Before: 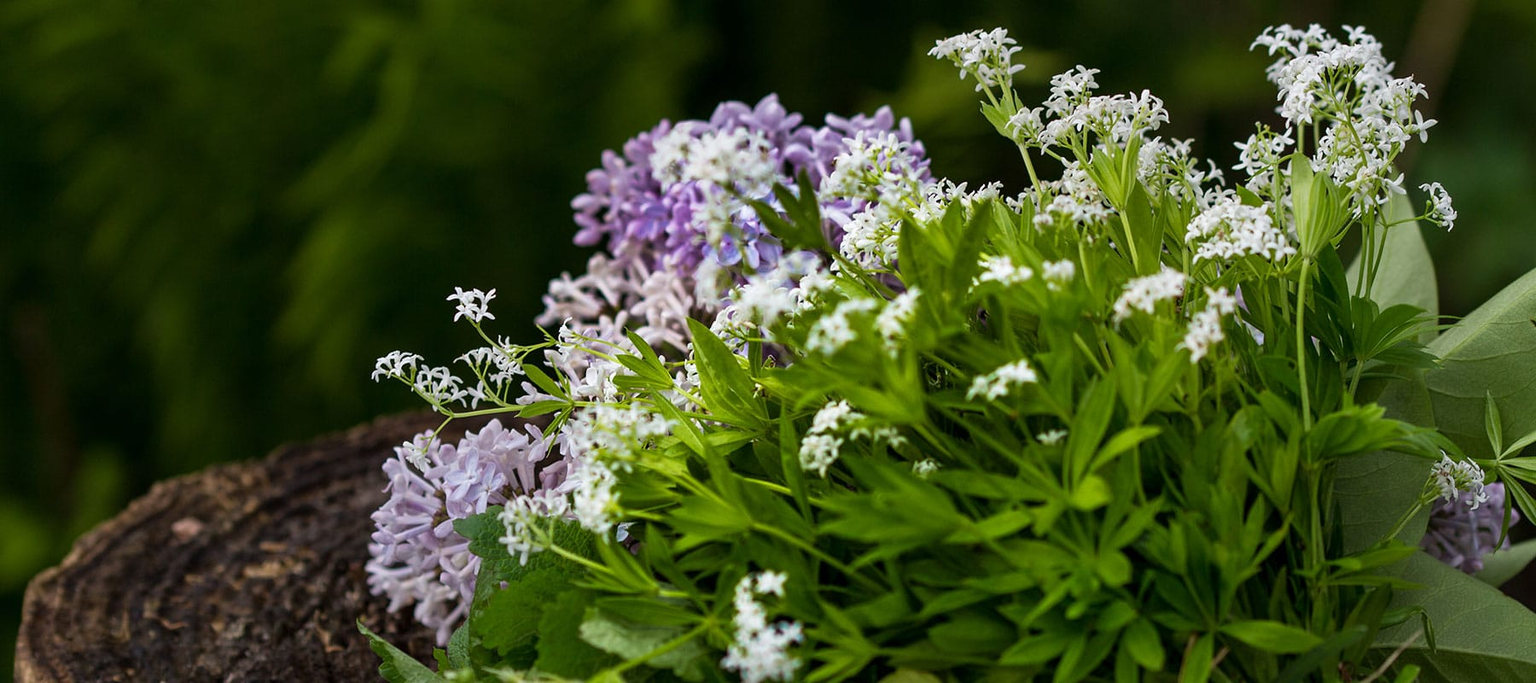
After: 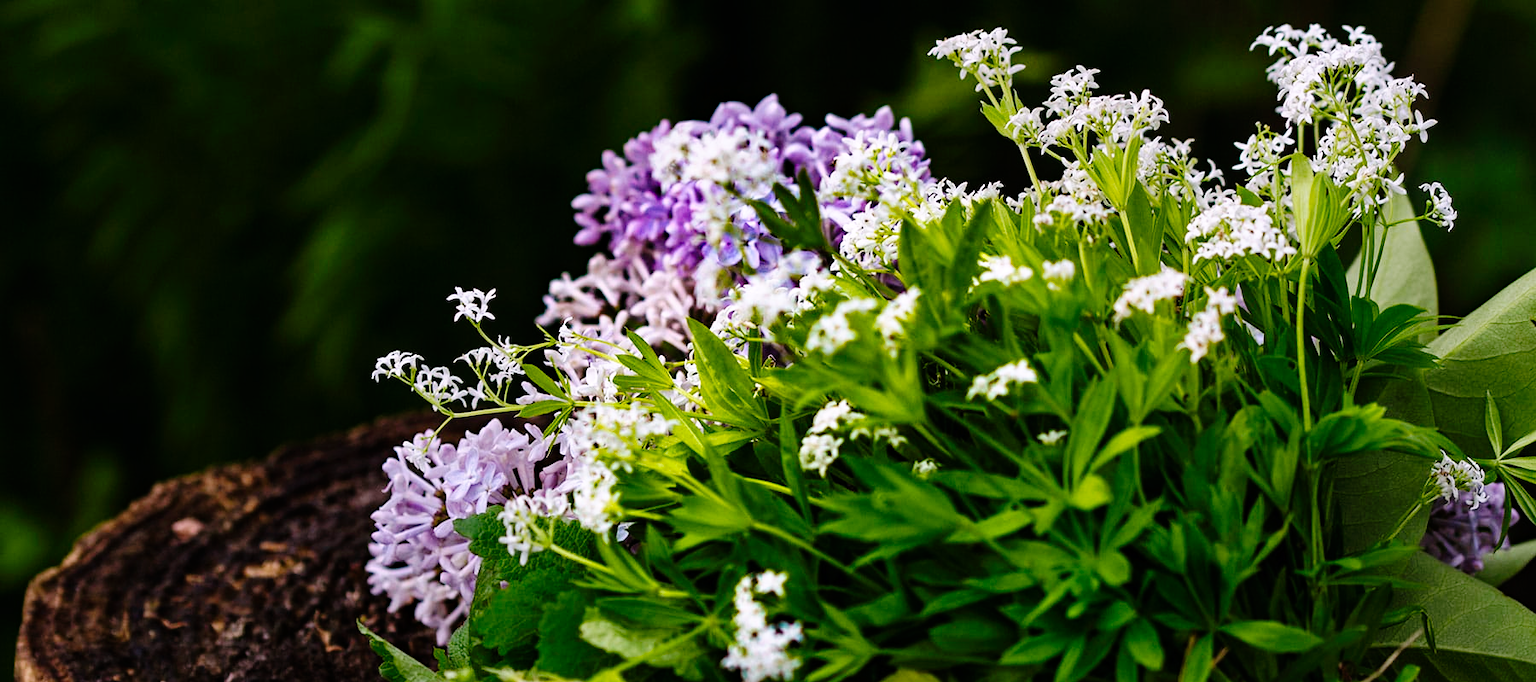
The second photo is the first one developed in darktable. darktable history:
white balance: red 1.05, blue 1.072
tone curve: curves: ch0 [(0, 0) (0.003, 0.003) (0.011, 0.005) (0.025, 0.008) (0.044, 0.012) (0.069, 0.02) (0.1, 0.031) (0.136, 0.047) (0.177, 0.088) (0.224, 0.141) (0.277, 0.222) (0.335, 0.32) (0.399, 0.422) (0.468, 0.523) (0.543, 0.623) (0.623, 0.716) (0.709, 0.796) (0.801, 0.88) (0.898, 0.958) (1, 1)], preserve colors none
haze removal: adaptive false
